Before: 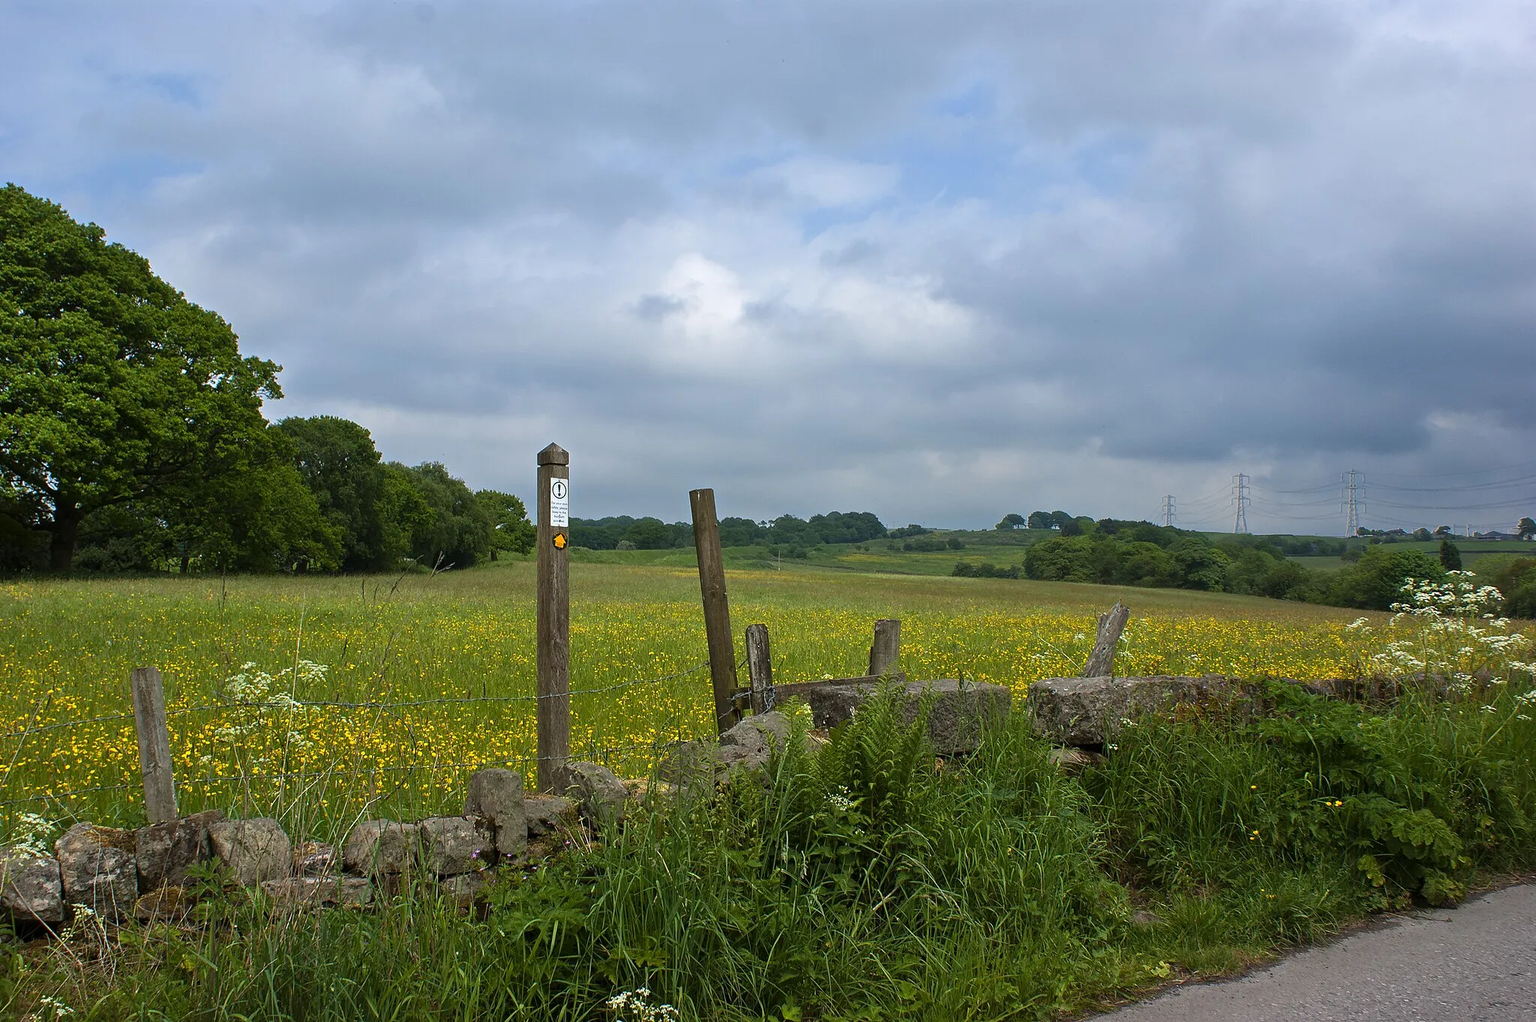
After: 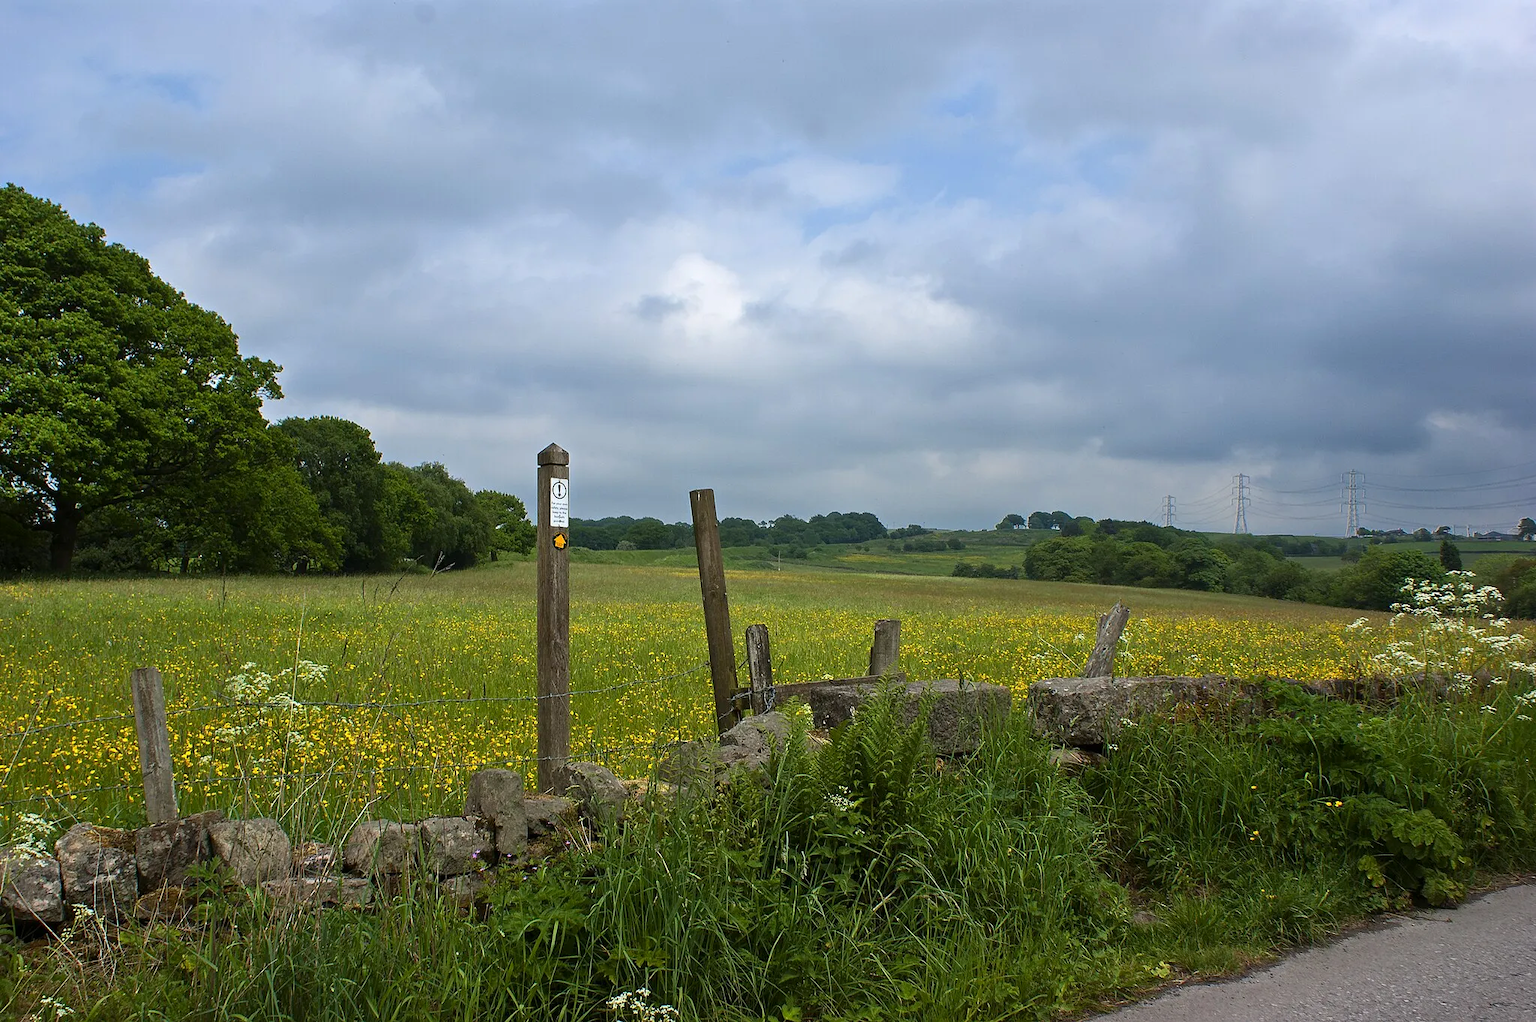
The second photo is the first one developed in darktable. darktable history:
contrast brightness saturation: contrast 0.08, saturation 0.02
